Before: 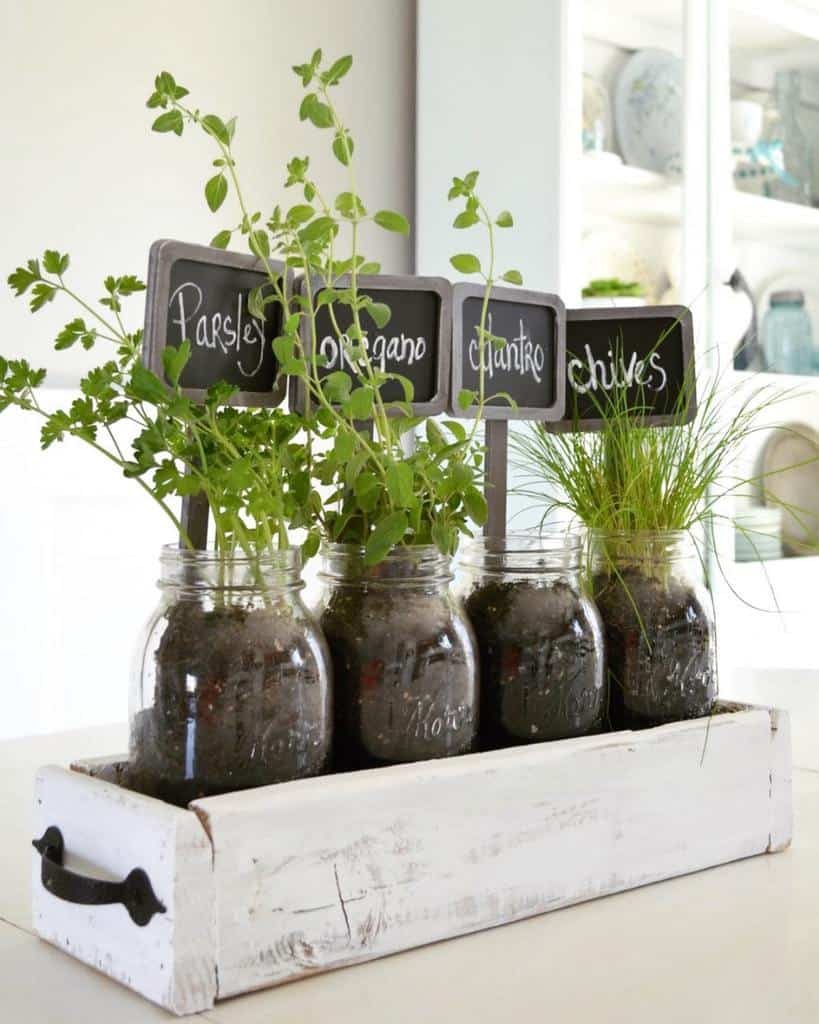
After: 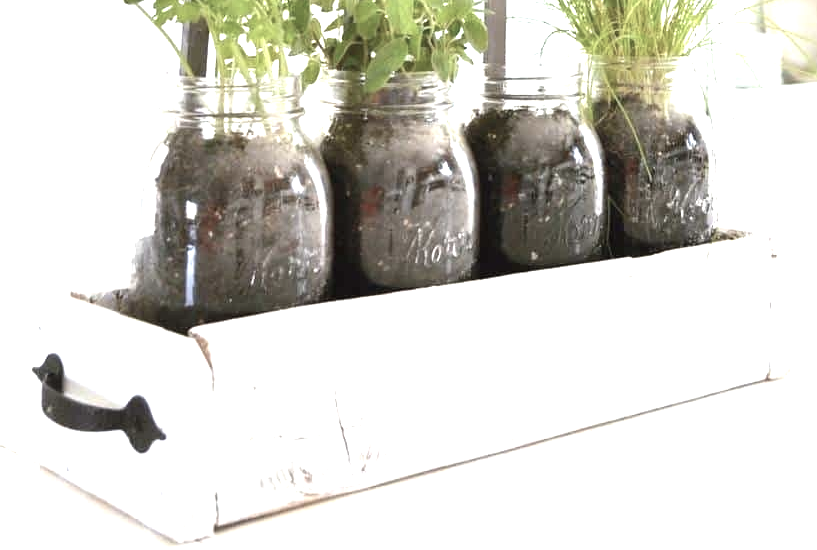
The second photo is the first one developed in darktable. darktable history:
exposure: black level correction 0, exposure 1.439 EV, compensate highlight preservation false
crop and rotate: top 46.252%, right 0.124%
contrast brightness saturation: contrast -0.041, saturation -0.41
